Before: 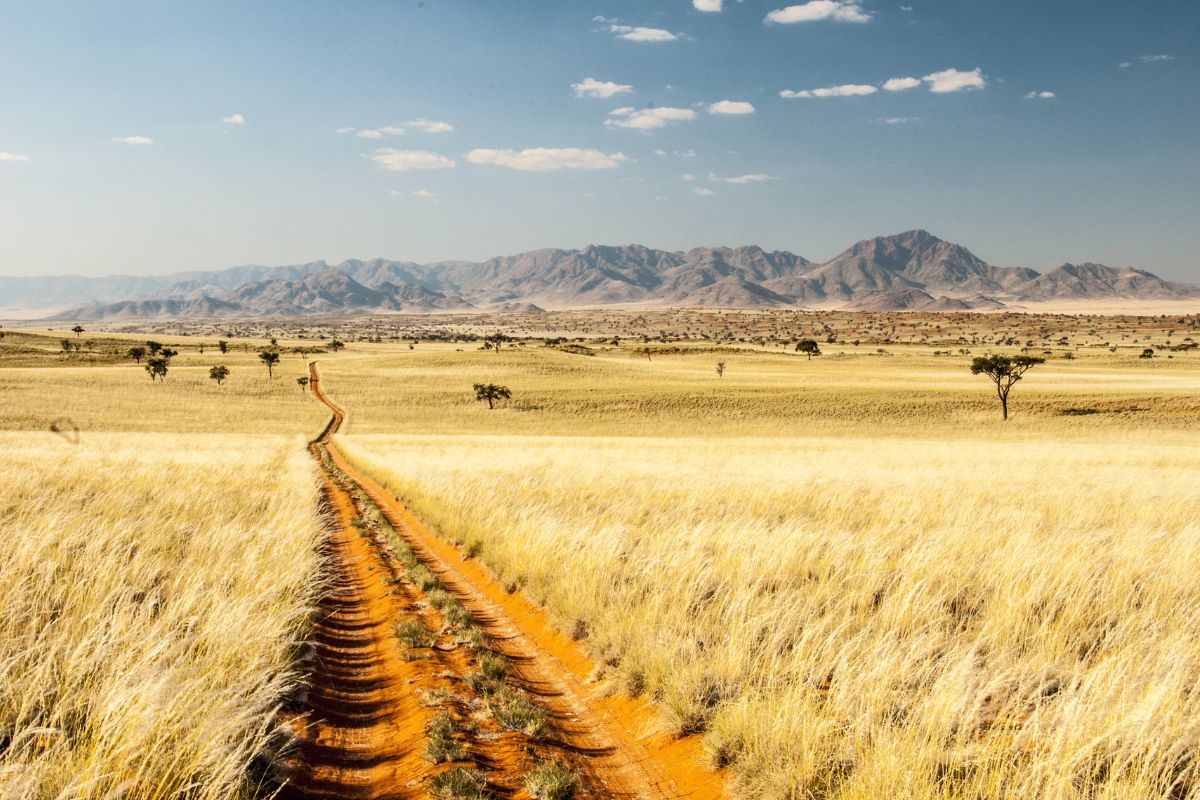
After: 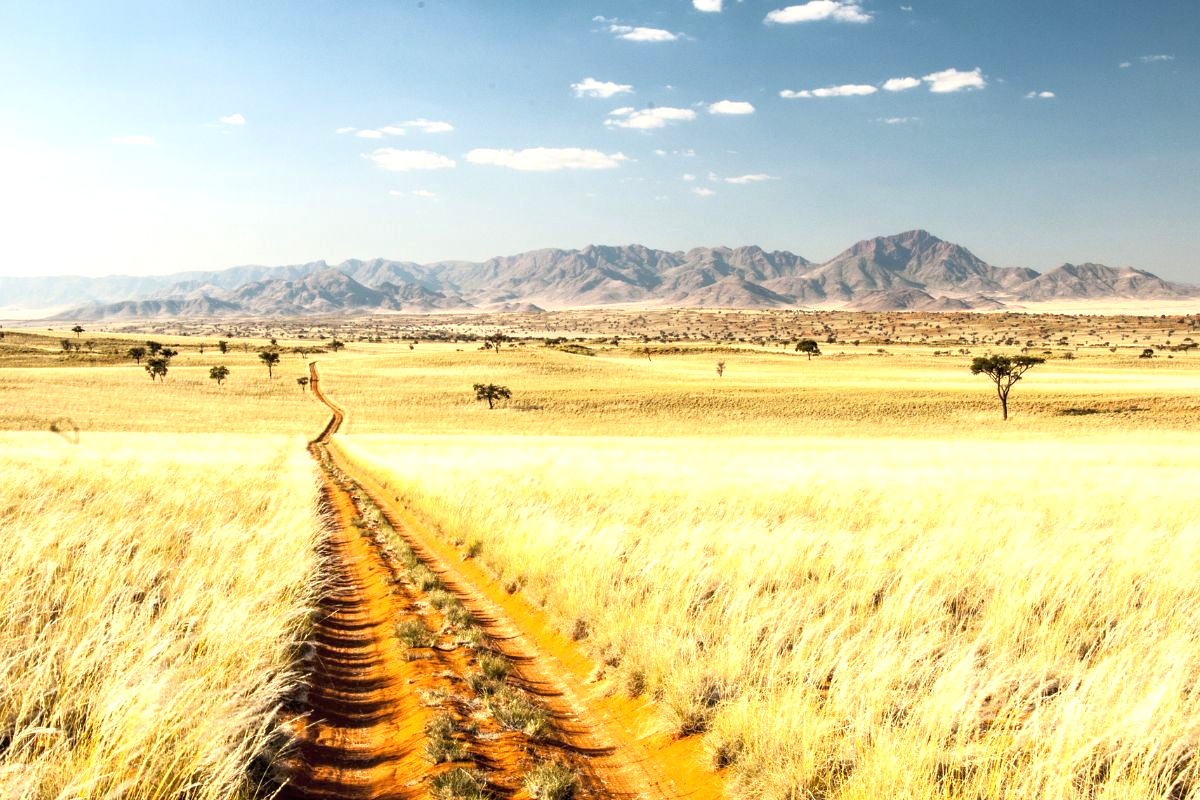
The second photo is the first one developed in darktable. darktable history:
exposure: exposure 0.639 EV, compensate highlight preservation false
